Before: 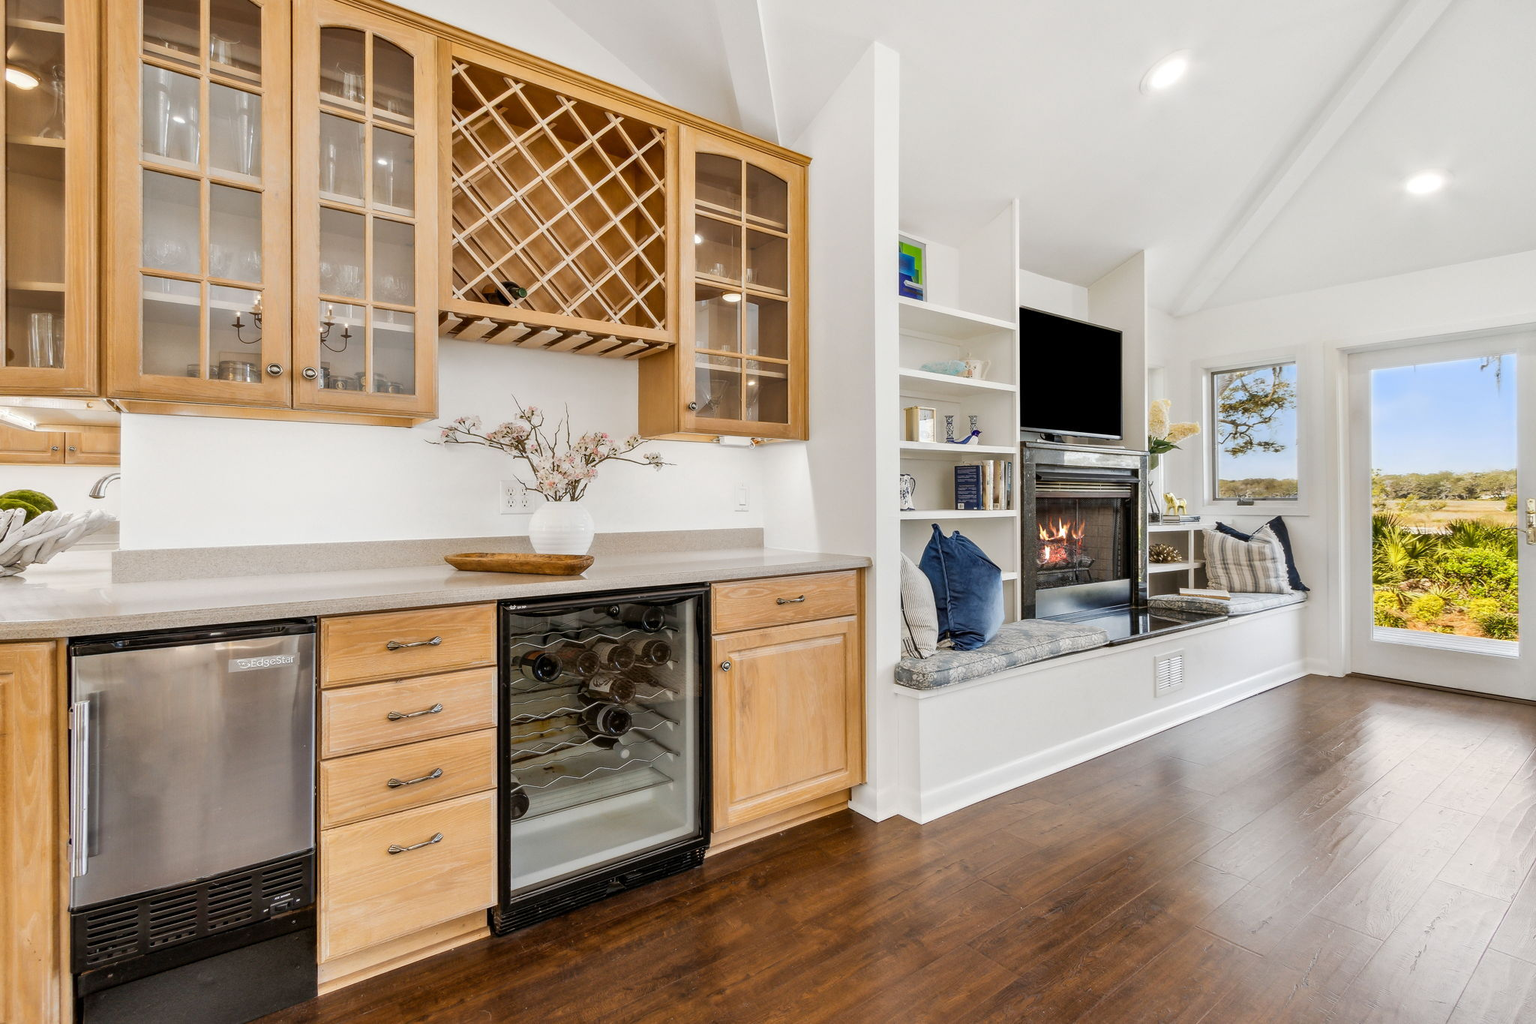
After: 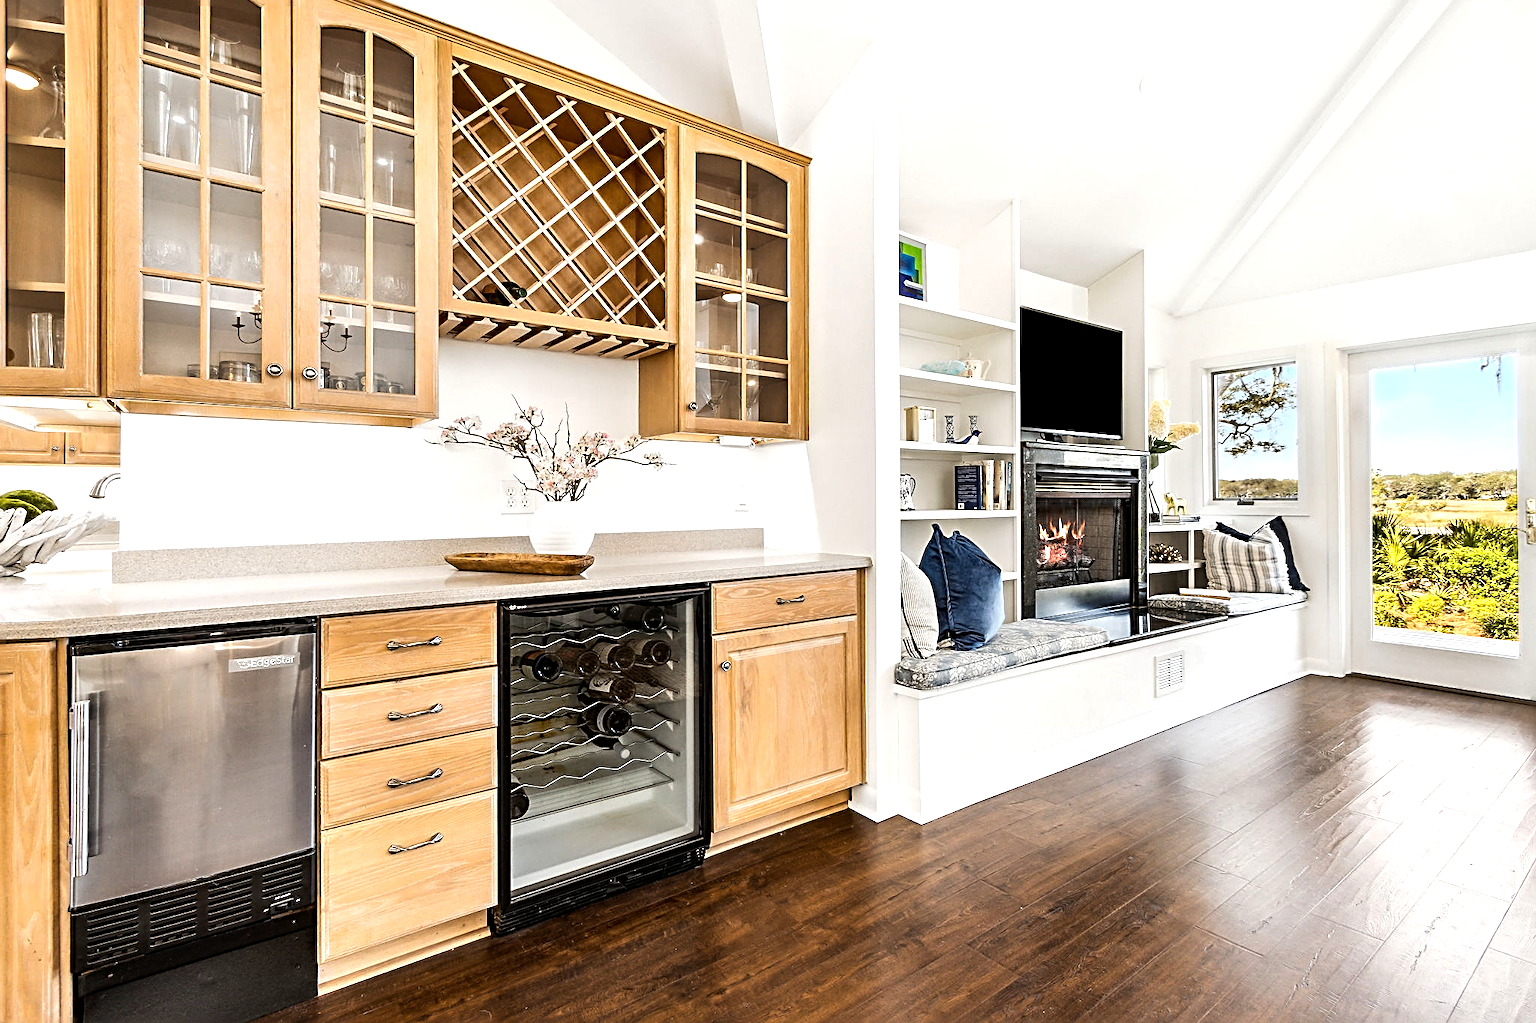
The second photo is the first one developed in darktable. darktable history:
sharpen: radius 3.025, amount 0.757
tone equalizer: -8 EV -0.75 EV, -7 EV -0.7 EV, -6 EV -0.6 EV, -5 EV -0.4 EV, -3 EV 0.4 EV, -2 EV 0.6 EV, -1 EV 0.7 EV, +0 EV 0.75 EV, edges refinement/feathering 500, mask exposure compensation -1.57 EV, preserve details no
